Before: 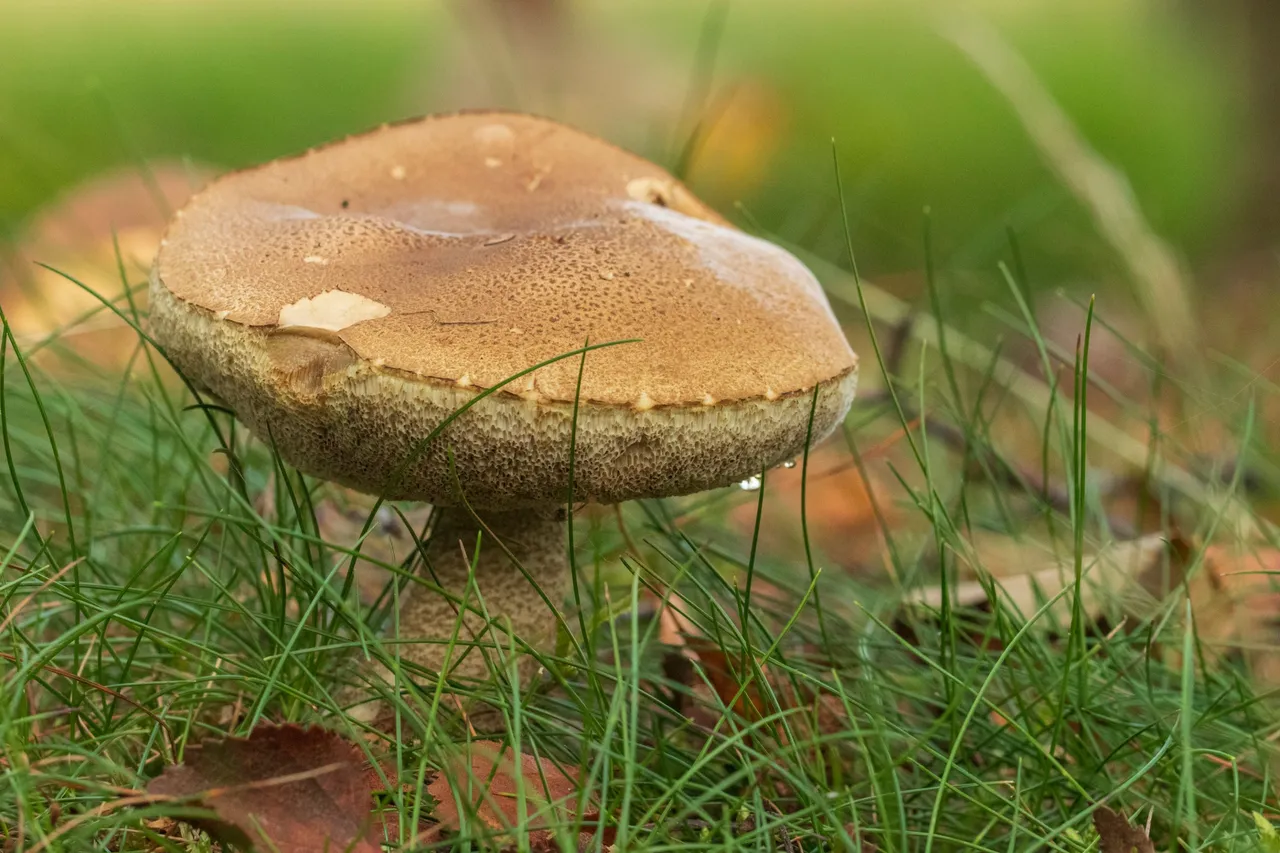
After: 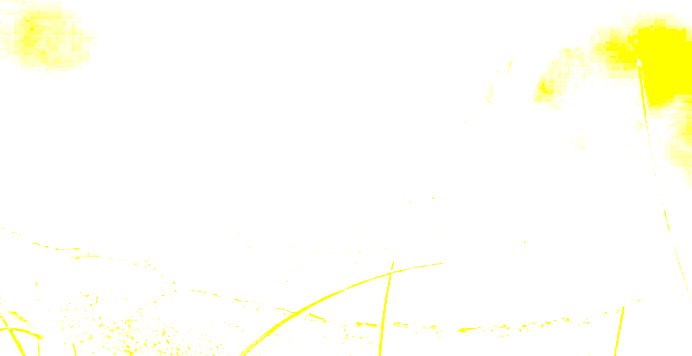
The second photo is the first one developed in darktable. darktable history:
shadows and highlights: shadows 25.84, highlights -23.65
crop: left 15.159%, top 9.097%, right 30.772%, bottom 49.116%
exposure: exposure 7.965 EV, compensate highlight preservation false
